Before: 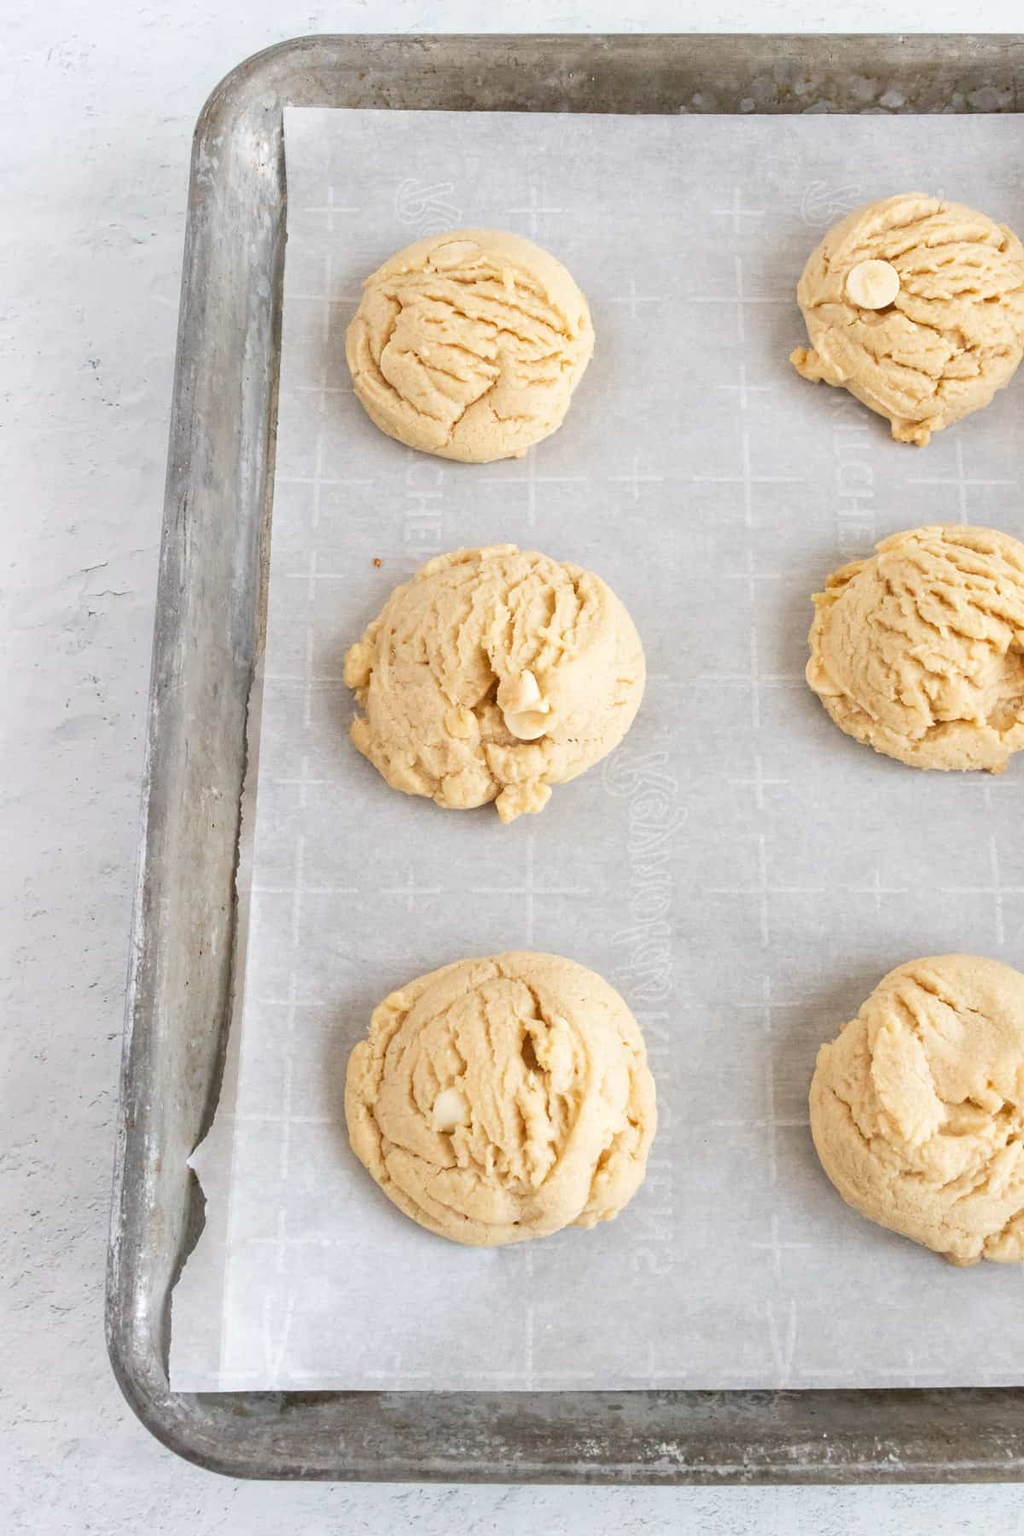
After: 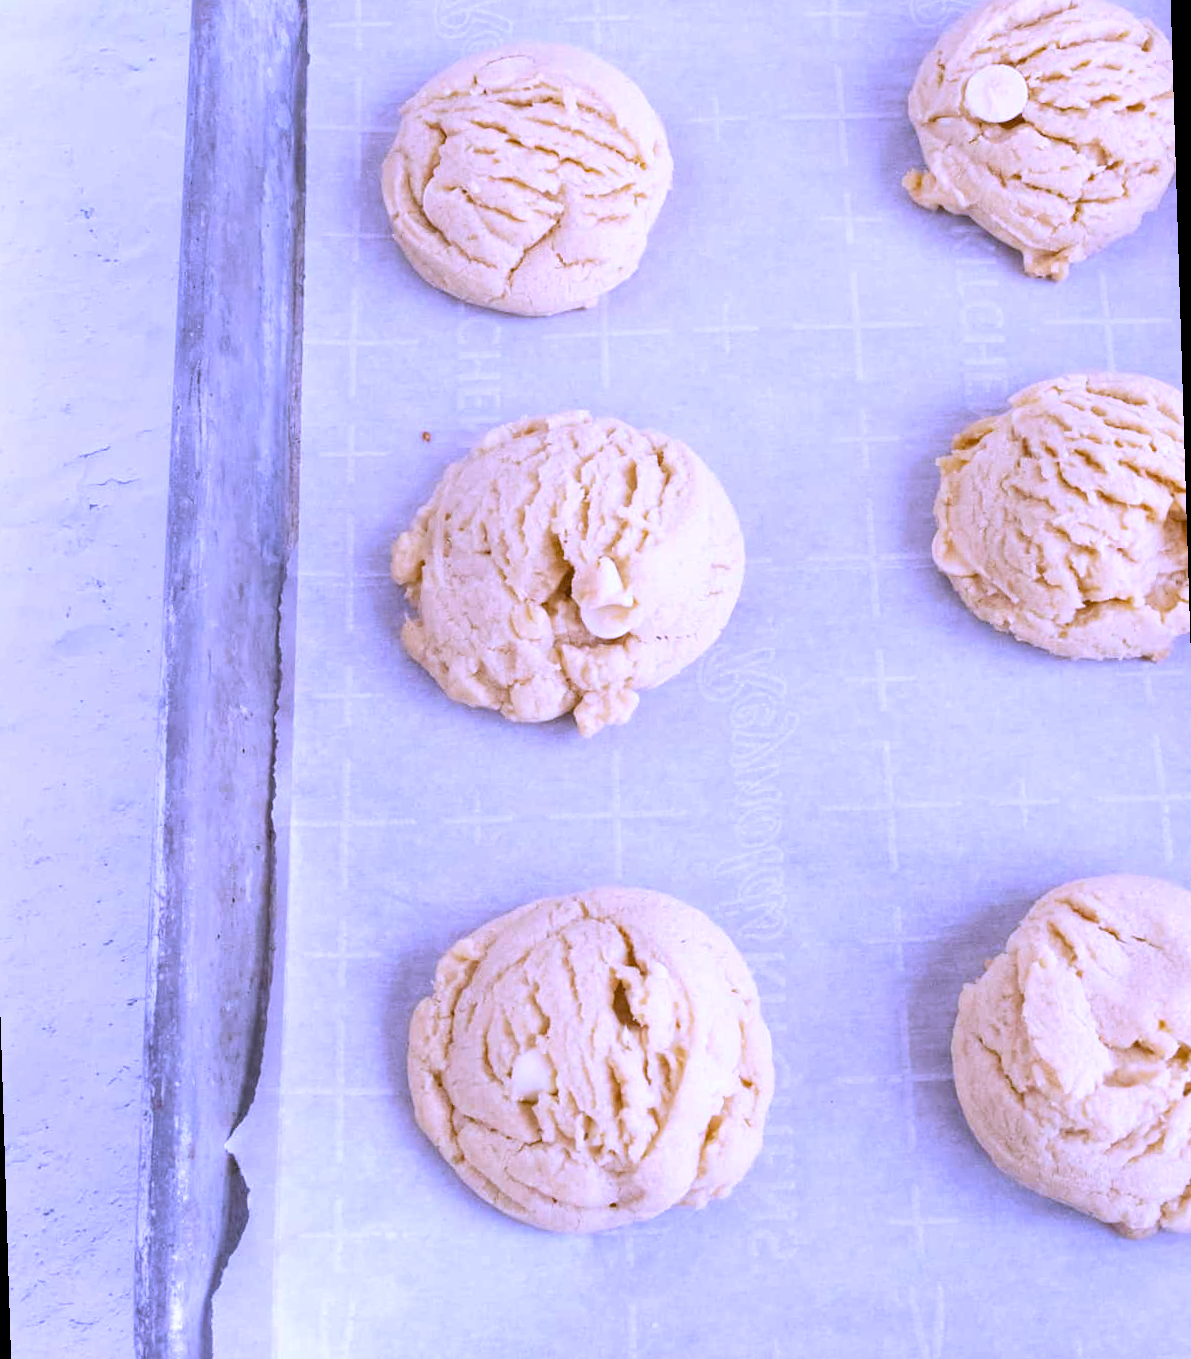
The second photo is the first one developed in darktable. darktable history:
crop and rotate: left 2.991%, top 13.302%, right 1.981%, bottom 12.636%
white balance: red 0.98, blue 1.61
rotate and perspective: rotation -1.77°, lens shift (horizontal) 0.004, automatic cropping off
